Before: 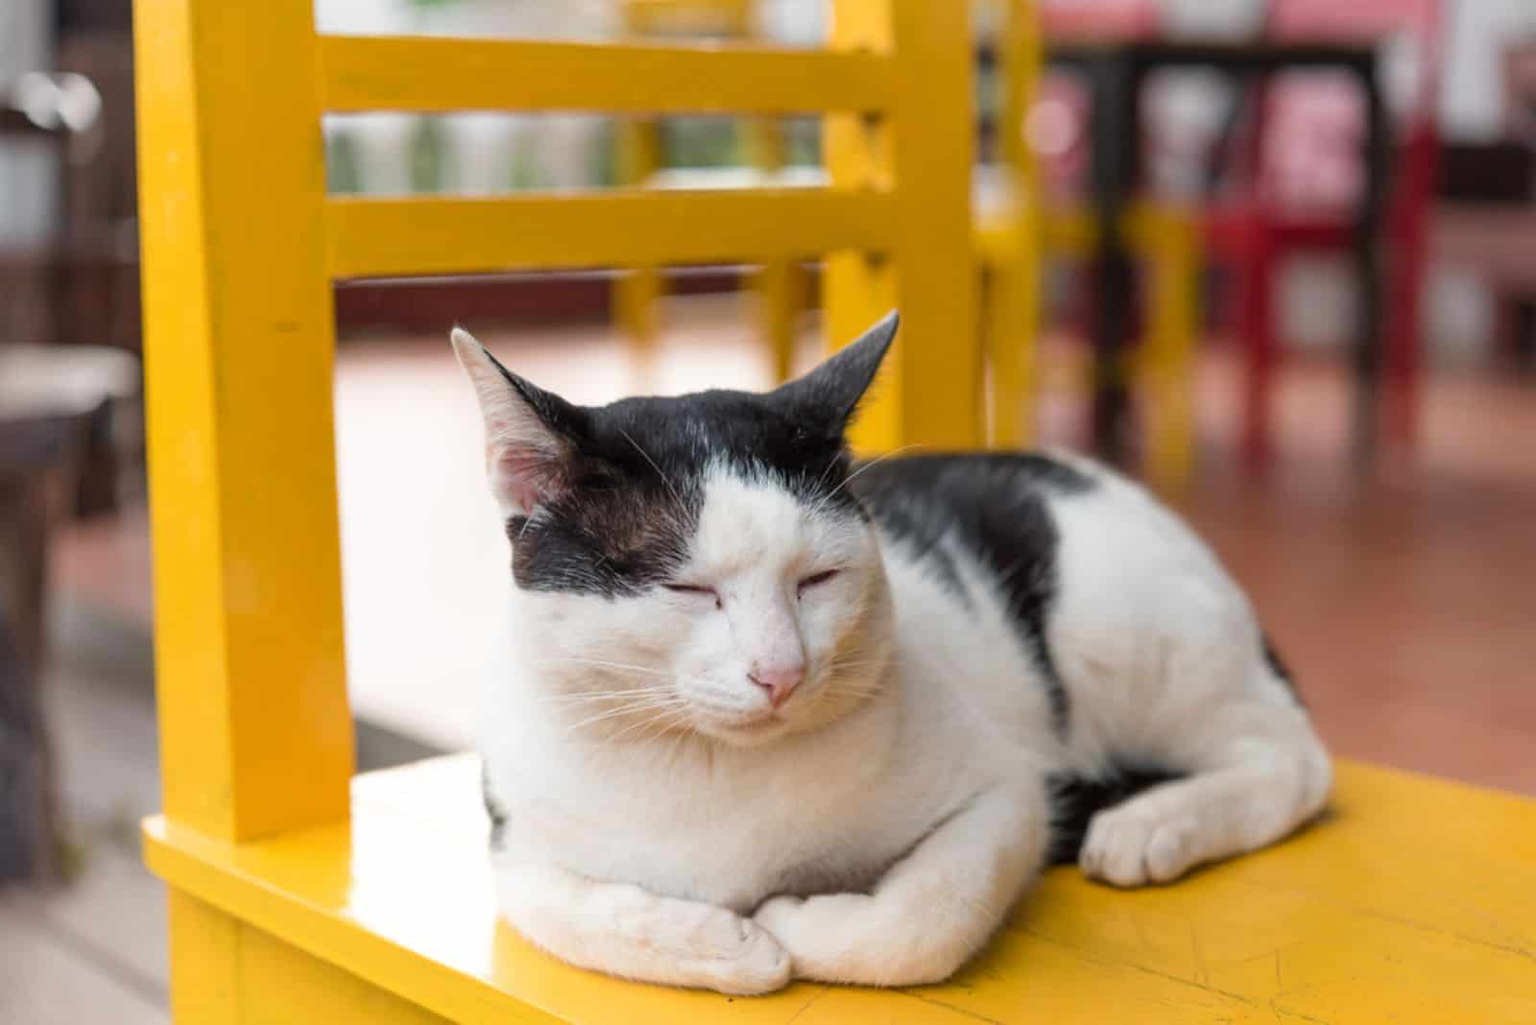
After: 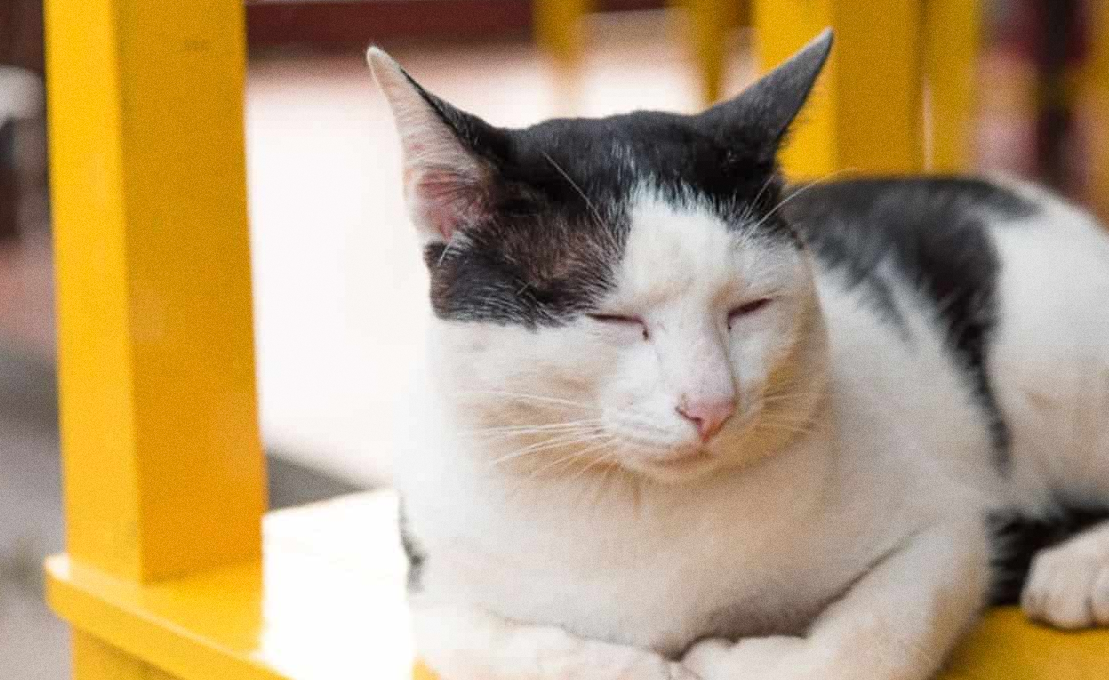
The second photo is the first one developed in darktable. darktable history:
grain: coarseness 22.88 ISO
crop: left 6.488%, top 27.668%, right 24.183%, bottom 8.656%
